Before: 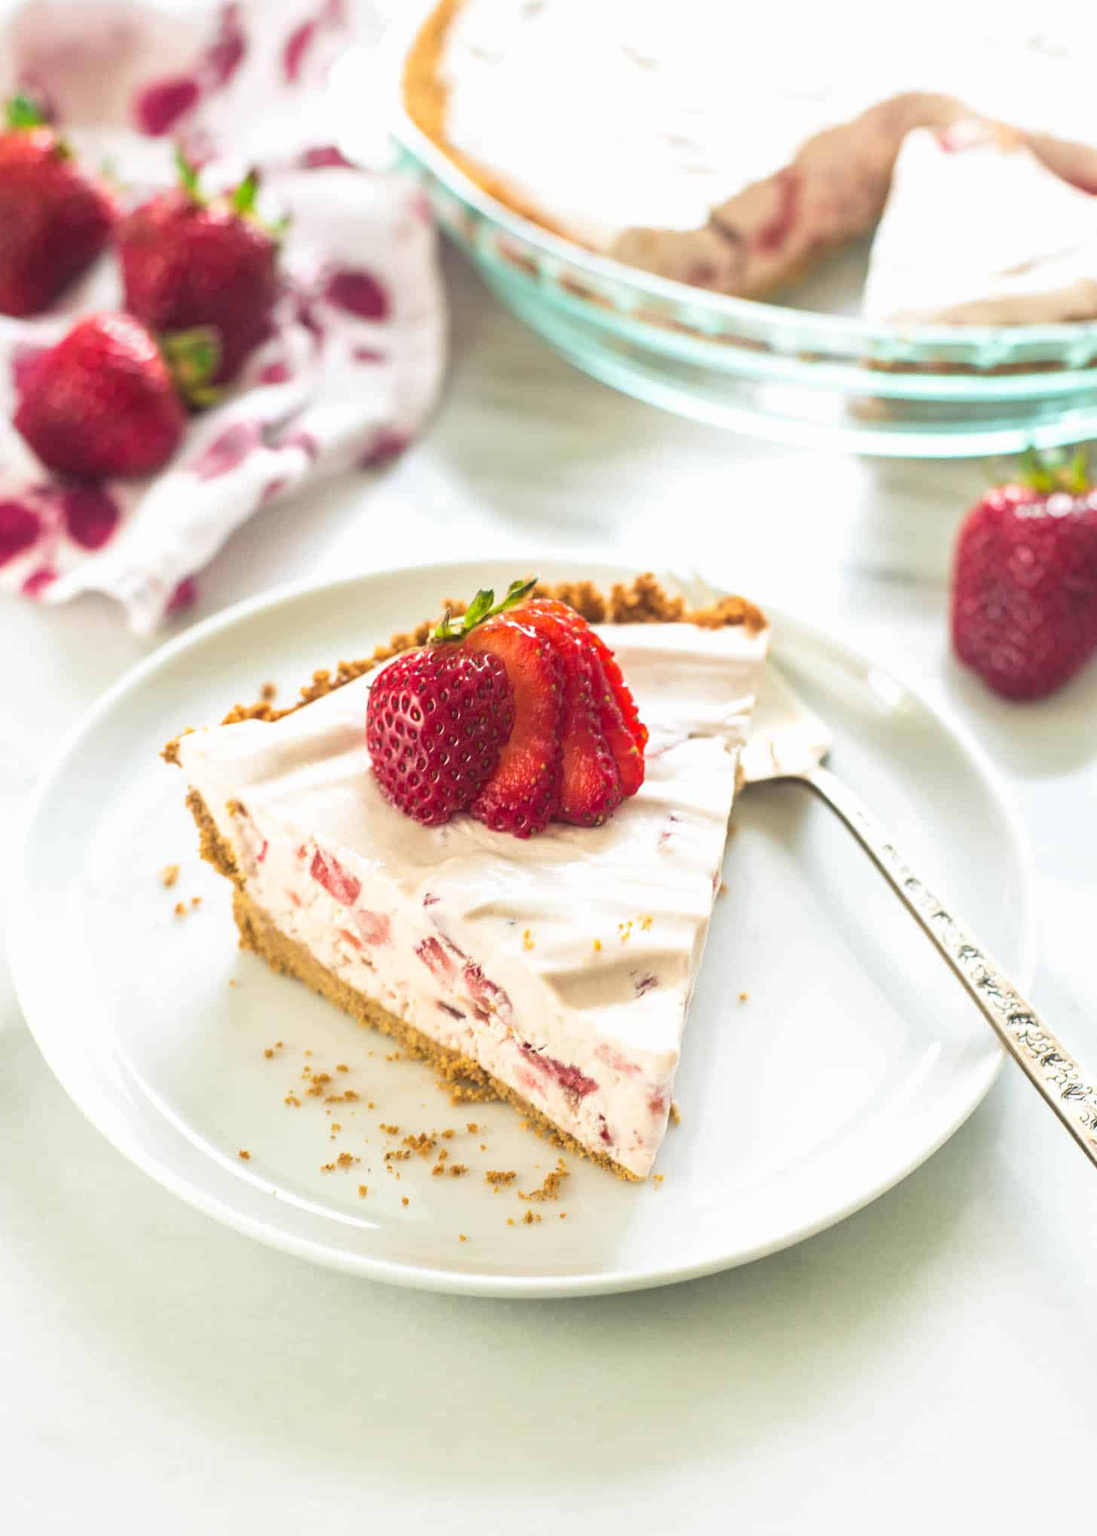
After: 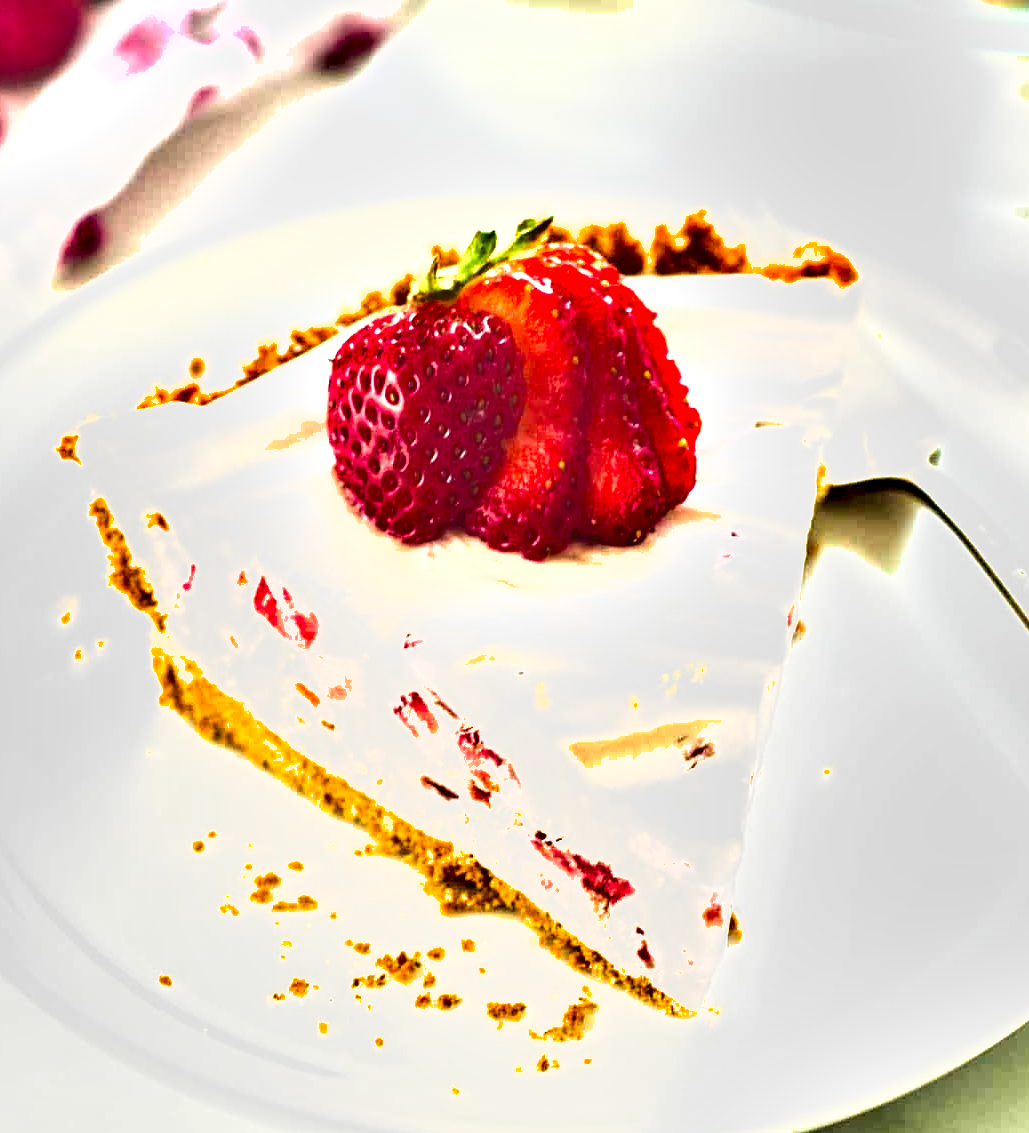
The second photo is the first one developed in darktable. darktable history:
crop: left 10.949%, top 27.102%, right 18.323%, bottom 17.286%
shadows and highlights: soften with gaussian
color balance rgb: shadows lift › chroma 0.948%, shadows lift › hue 111.6°, linear chroma grading › global chroma 9.733%, perceptual saturation grading › global saturation 0.55%, global vibrance 16.179%, saturation formula JzAzBz (2021)
exposure: black level correction 0, exposure 1.001 EV, compensate highlight preservation false
